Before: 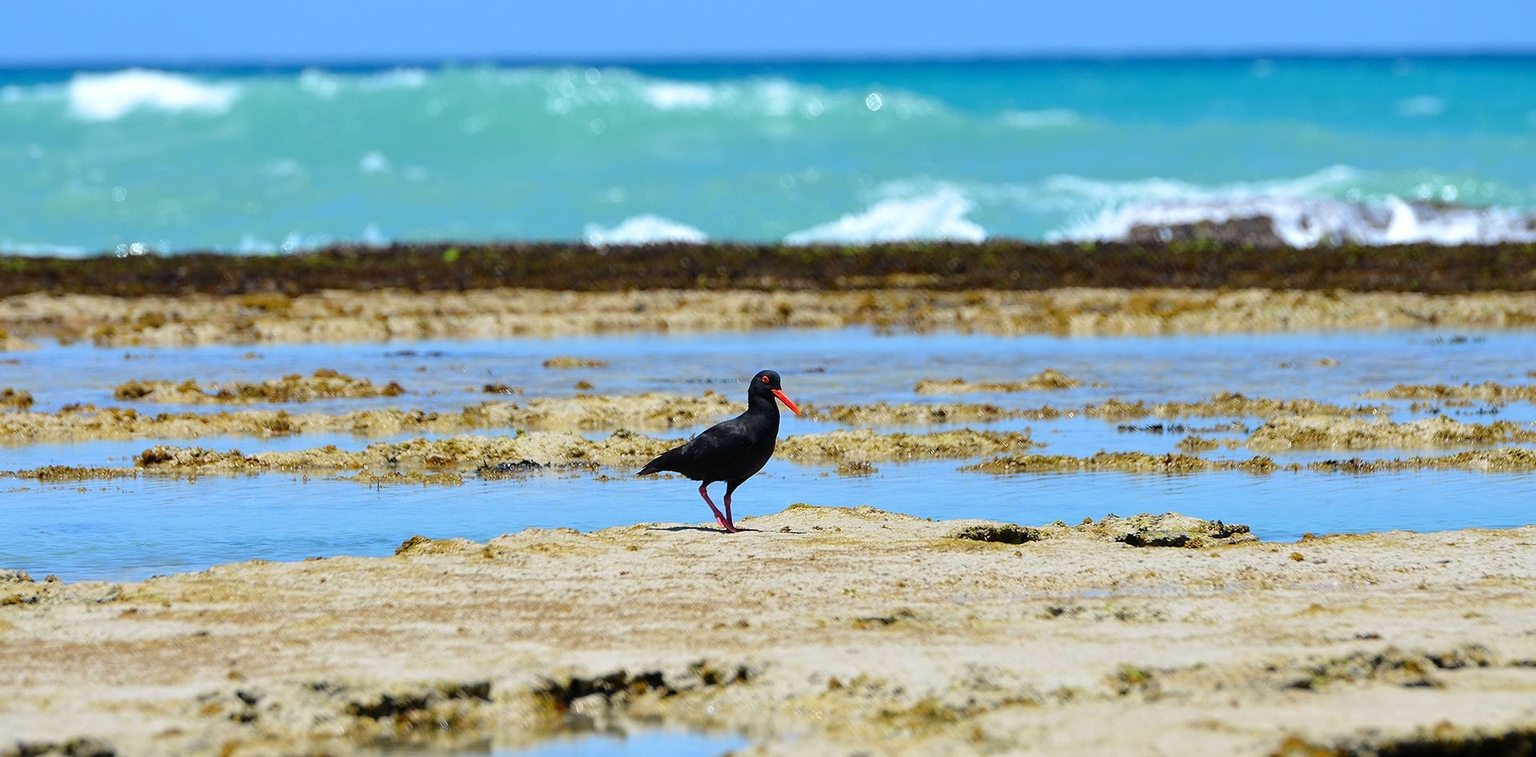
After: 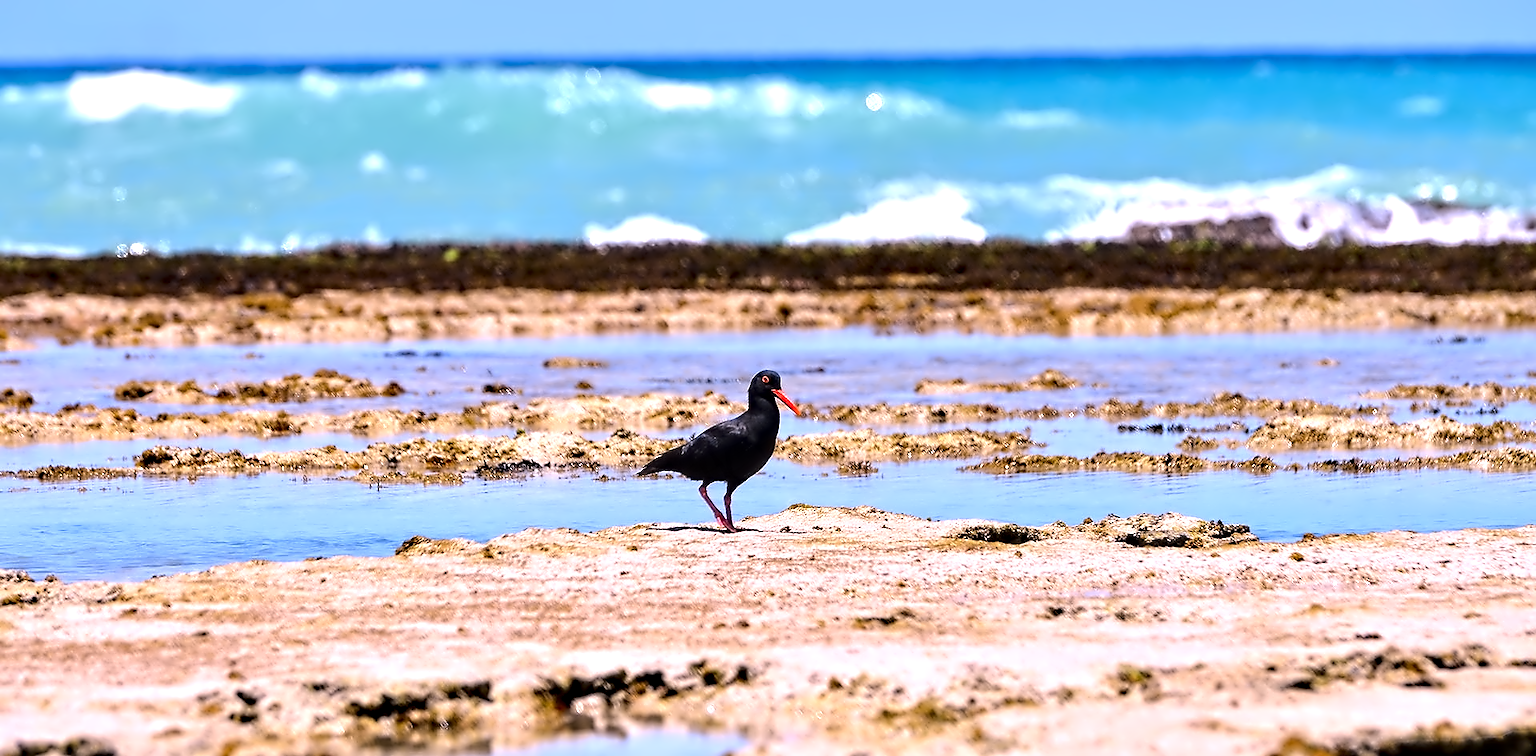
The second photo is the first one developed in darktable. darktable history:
contrast equalizer: octaves 7, y [[0.5, 0.542, 0.583, 0.625, 0.667, 0.708], [0.5 ×6], [0.5 ×6], [0, 0.033, 0.067, 0.1, 0.133, 0.167], [0, 0.05, 0.1, 0.15, 0.2, 0.25]]
tone equalizer: -8 EV -0.417 EV, -7 EV -0.389 EV, -6 EV -0.333 EV, -5 EV -0.222 EV, -3 EV 0.222 EV, -2 EV 0.333 EV, -1 EV 0.389 EV, +0 EV 0.417 EV, edges refinement/feathering 500, mask exposure compensation -1.25 EV, preserve details no
white balance: red 1.188, blue 1.11
